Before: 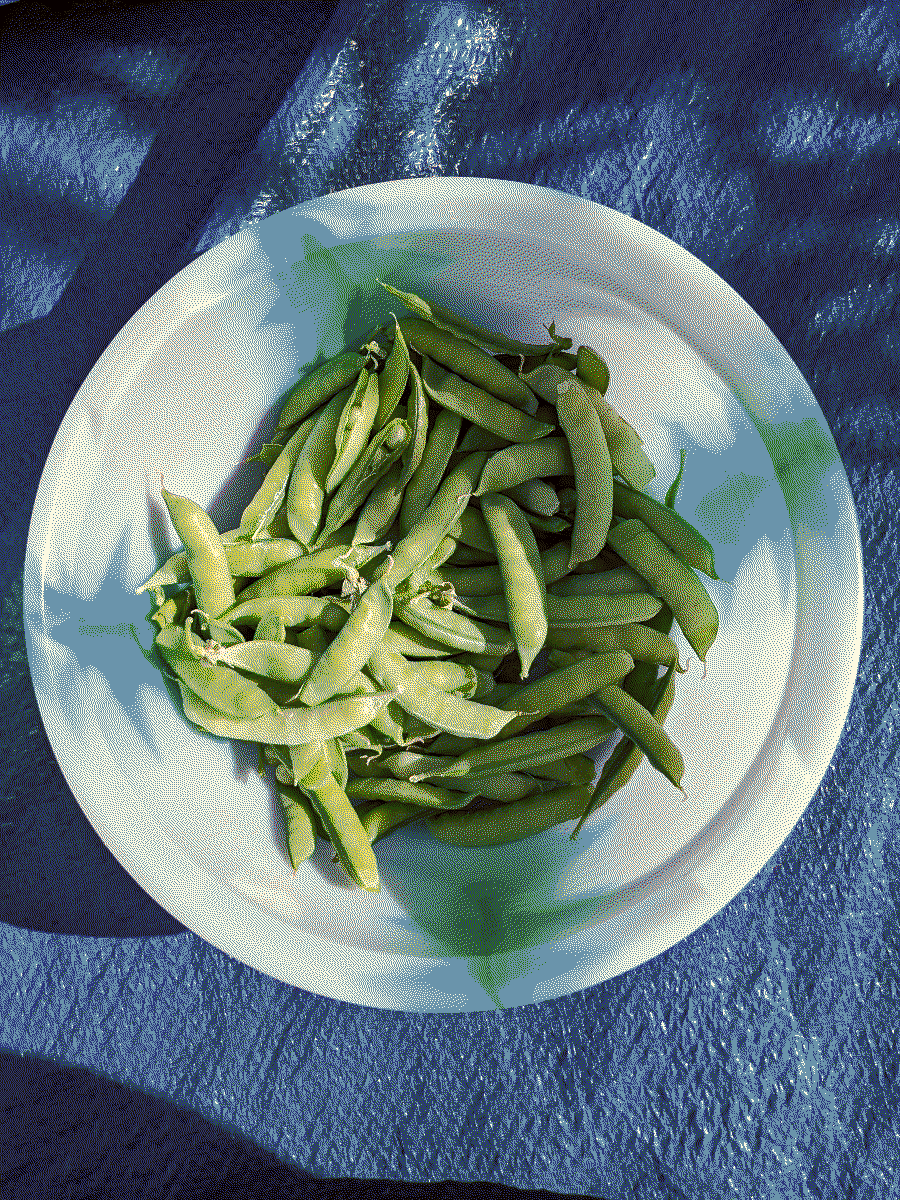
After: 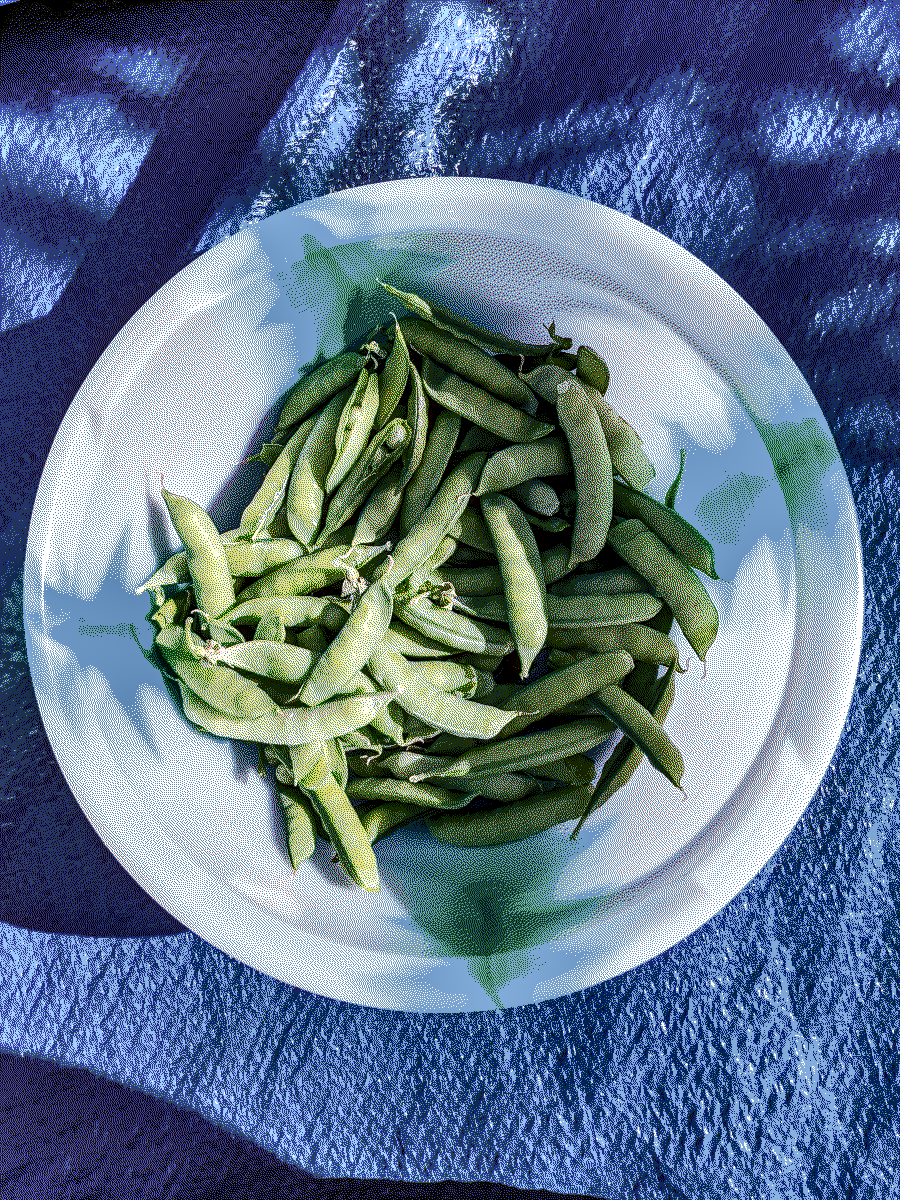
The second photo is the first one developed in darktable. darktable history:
shadows and highlights: shadows 60, soften with gaussian
local contrast: highlights 19%, detail 186%
color calibration: illuminant custom, x 0.363, y 0.385, temperature 4528.03 K
contrast brightness saturation: contrast 0.14
